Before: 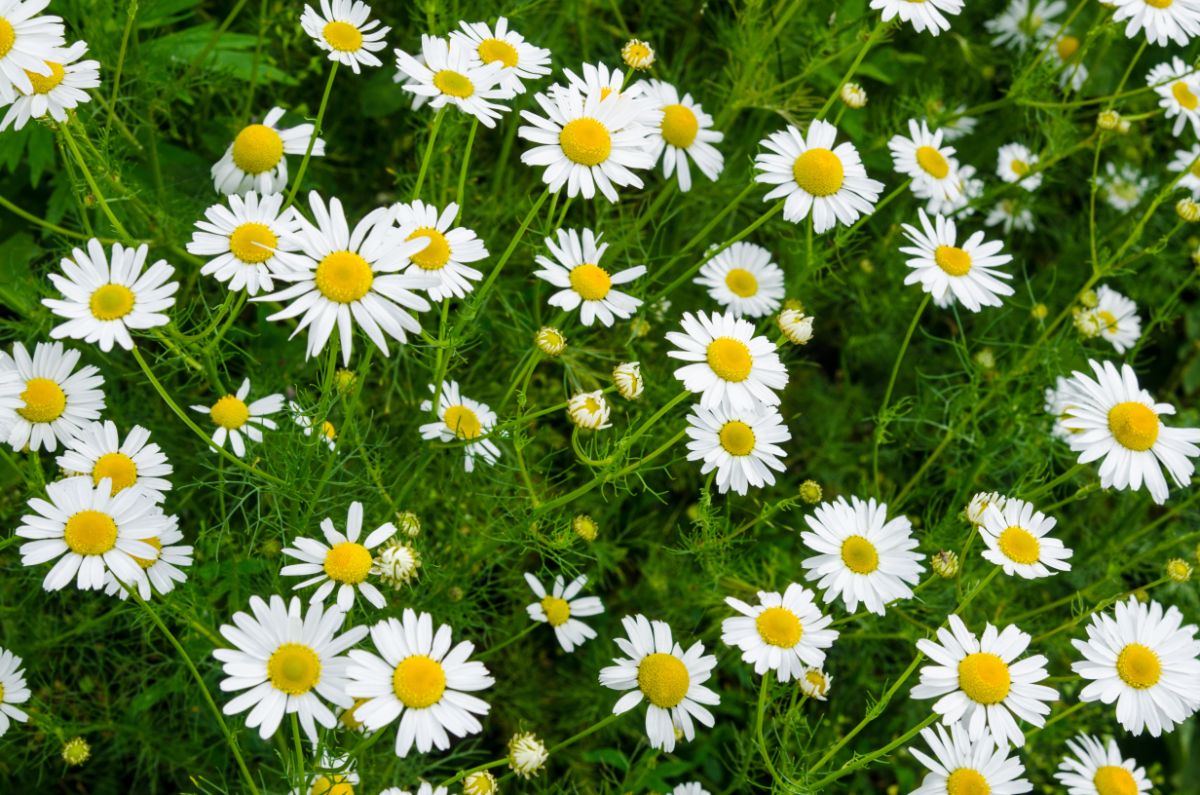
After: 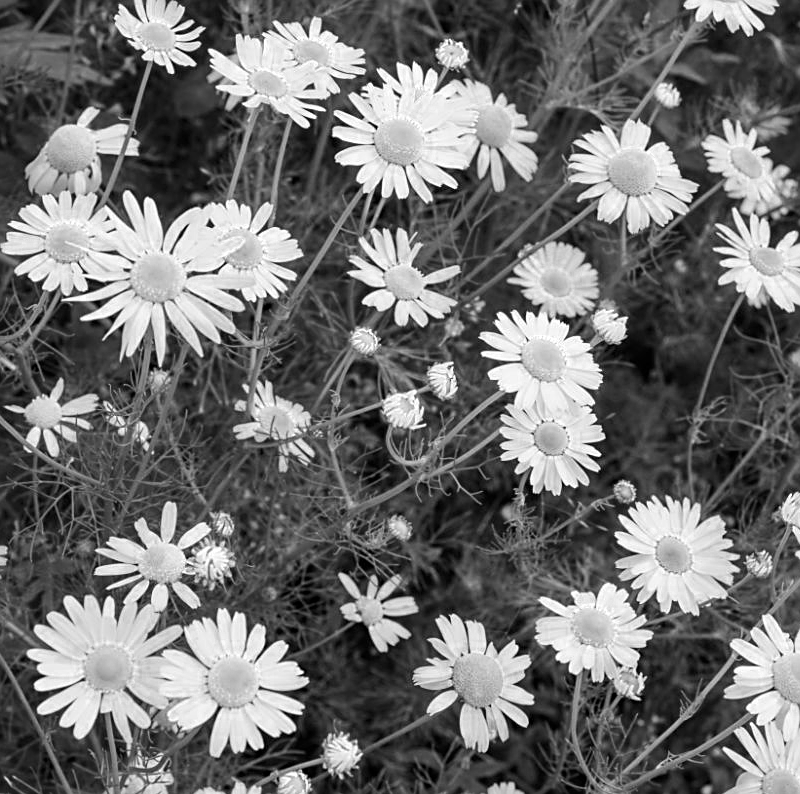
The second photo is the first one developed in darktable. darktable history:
color zones: curves: ch0 [(0.002, 0.593) (0.143, 0.417) (0.285, 0.541) (0.455, 0.289) (0.608, 0.327) (0.727, 0.283) (0.869, 0.571) (1, 0.603)]; ch1 [(0, 0) (0.143, 0) (0.286, 0) (0.429, 0) (0.571, 0) (0.714, 0) (0.857, 0)]
crop and rotate: left 15.546%, right 17.787%
color balance rgb: linear chroma grading › global chroma 15%, perceptual saturation grading › global saturation 30%
sharpen: on, module defaults
